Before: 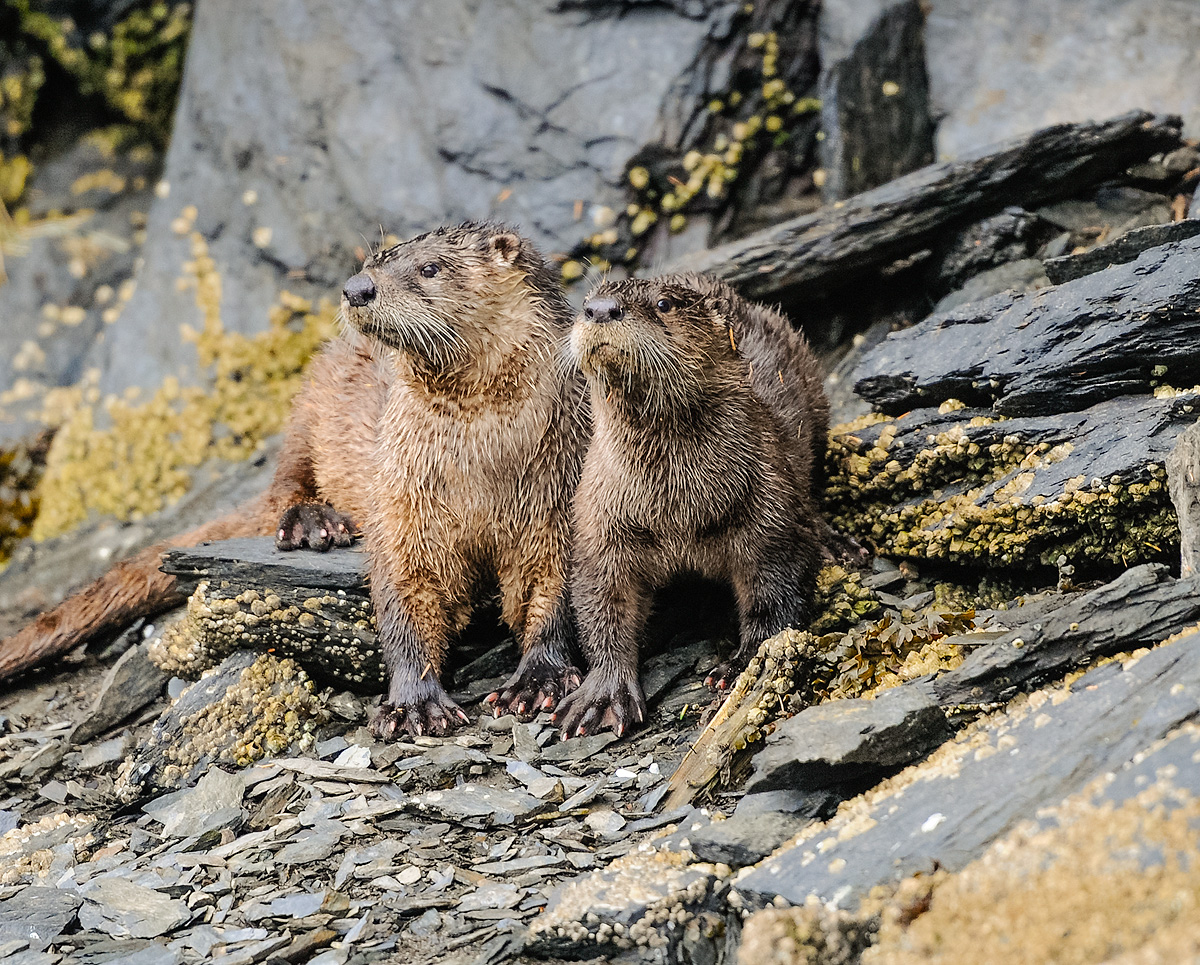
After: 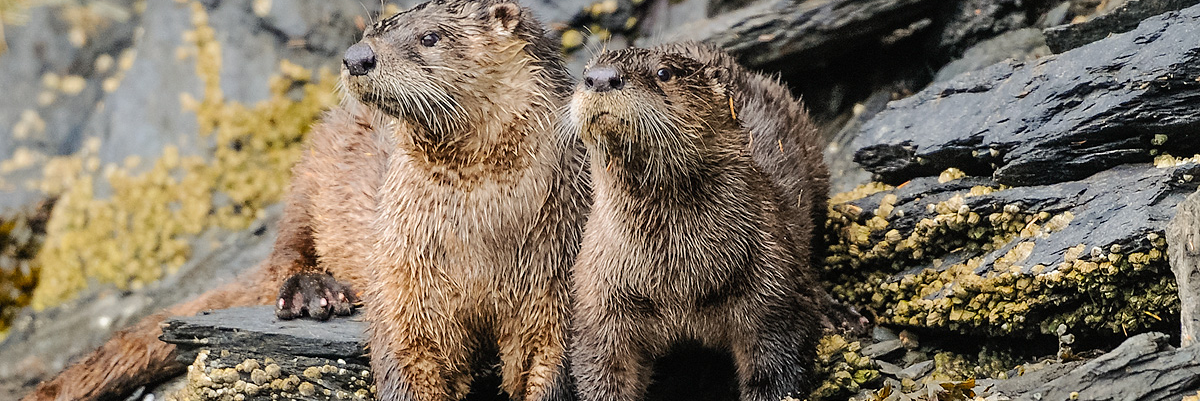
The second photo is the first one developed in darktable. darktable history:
crop and rotate: top 24.026%, bottom 34.409%
